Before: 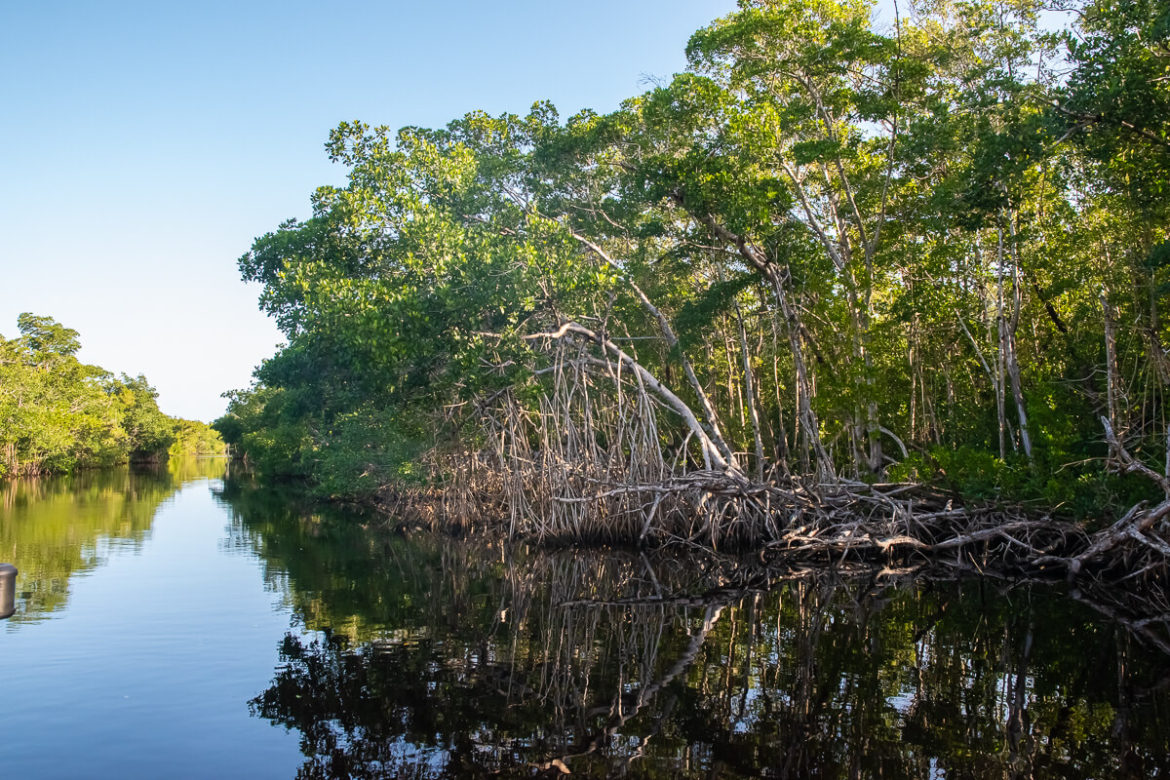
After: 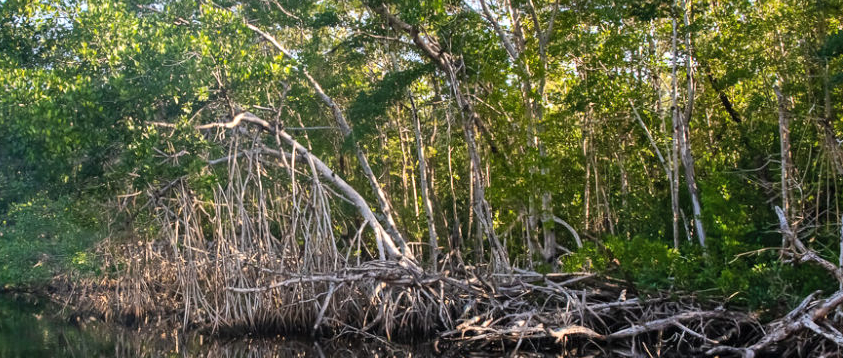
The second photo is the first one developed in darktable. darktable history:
crop and rotate: left 27.938%, top 27.046%, bottom 27.046%
shadows and highlights: low approximation 0.01, soften with gaussian
exposure: exposure 0.207 EV, compensate highlight preservation false
